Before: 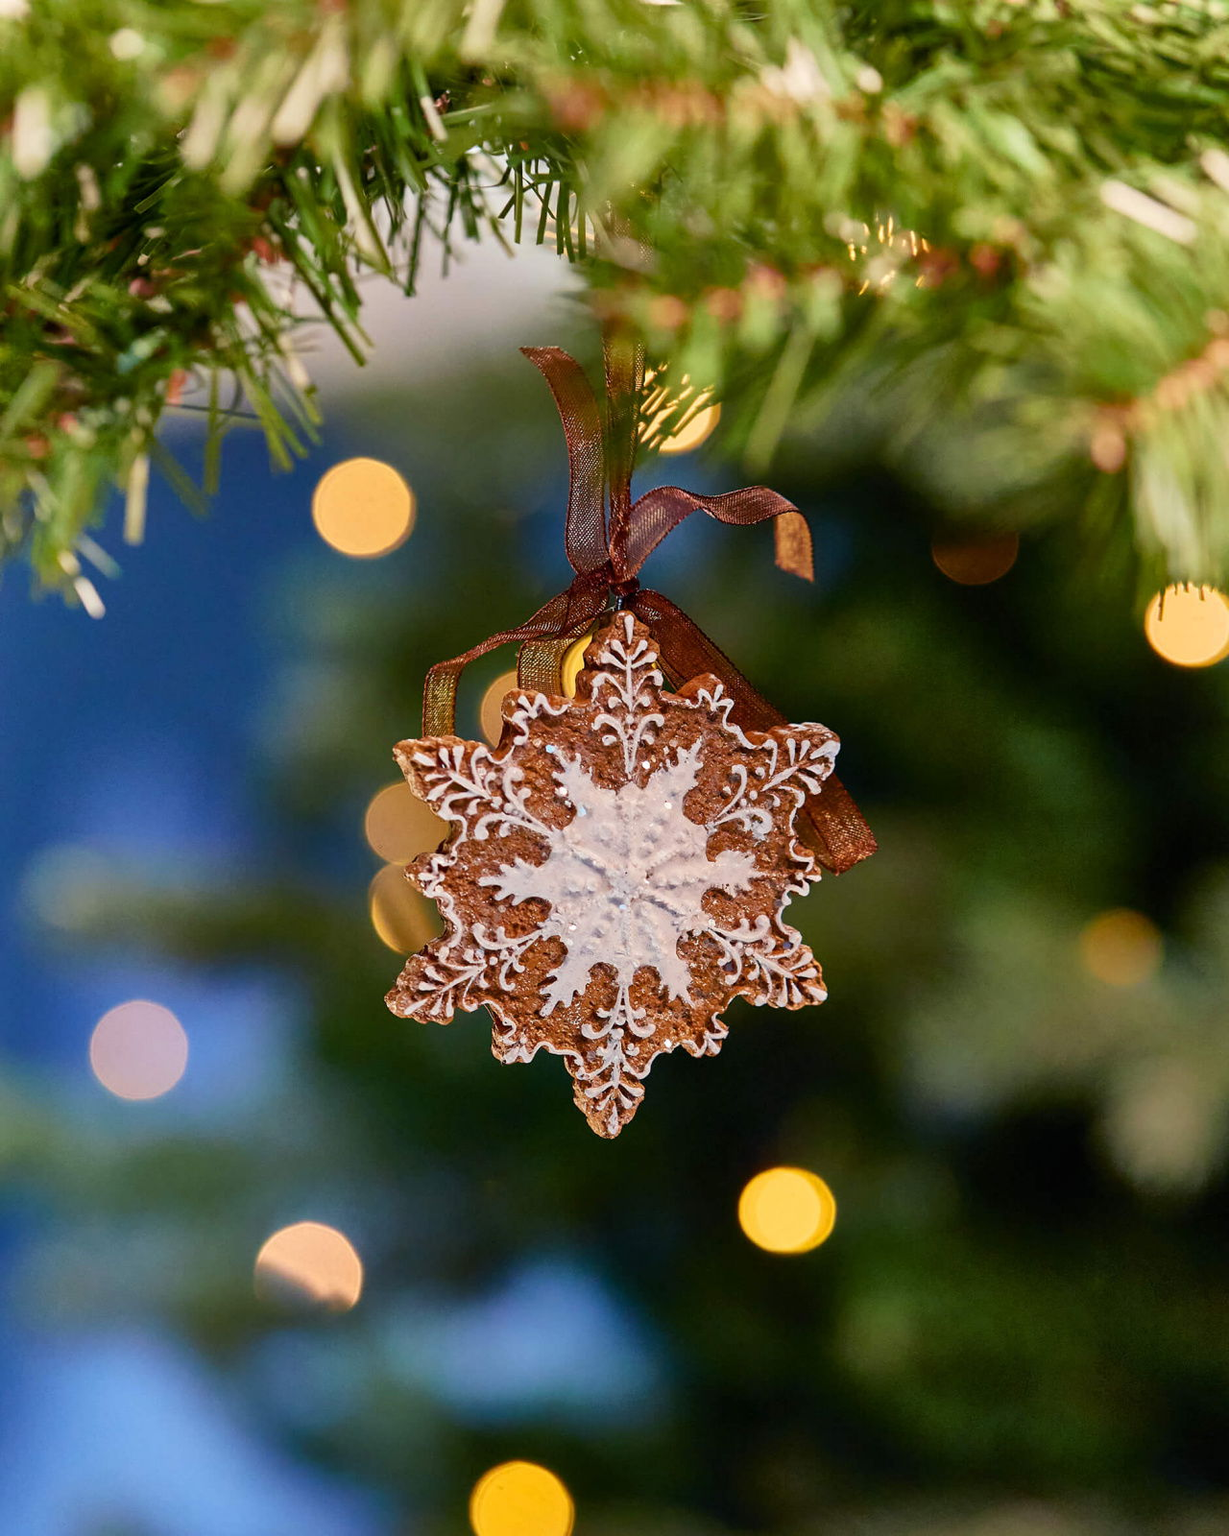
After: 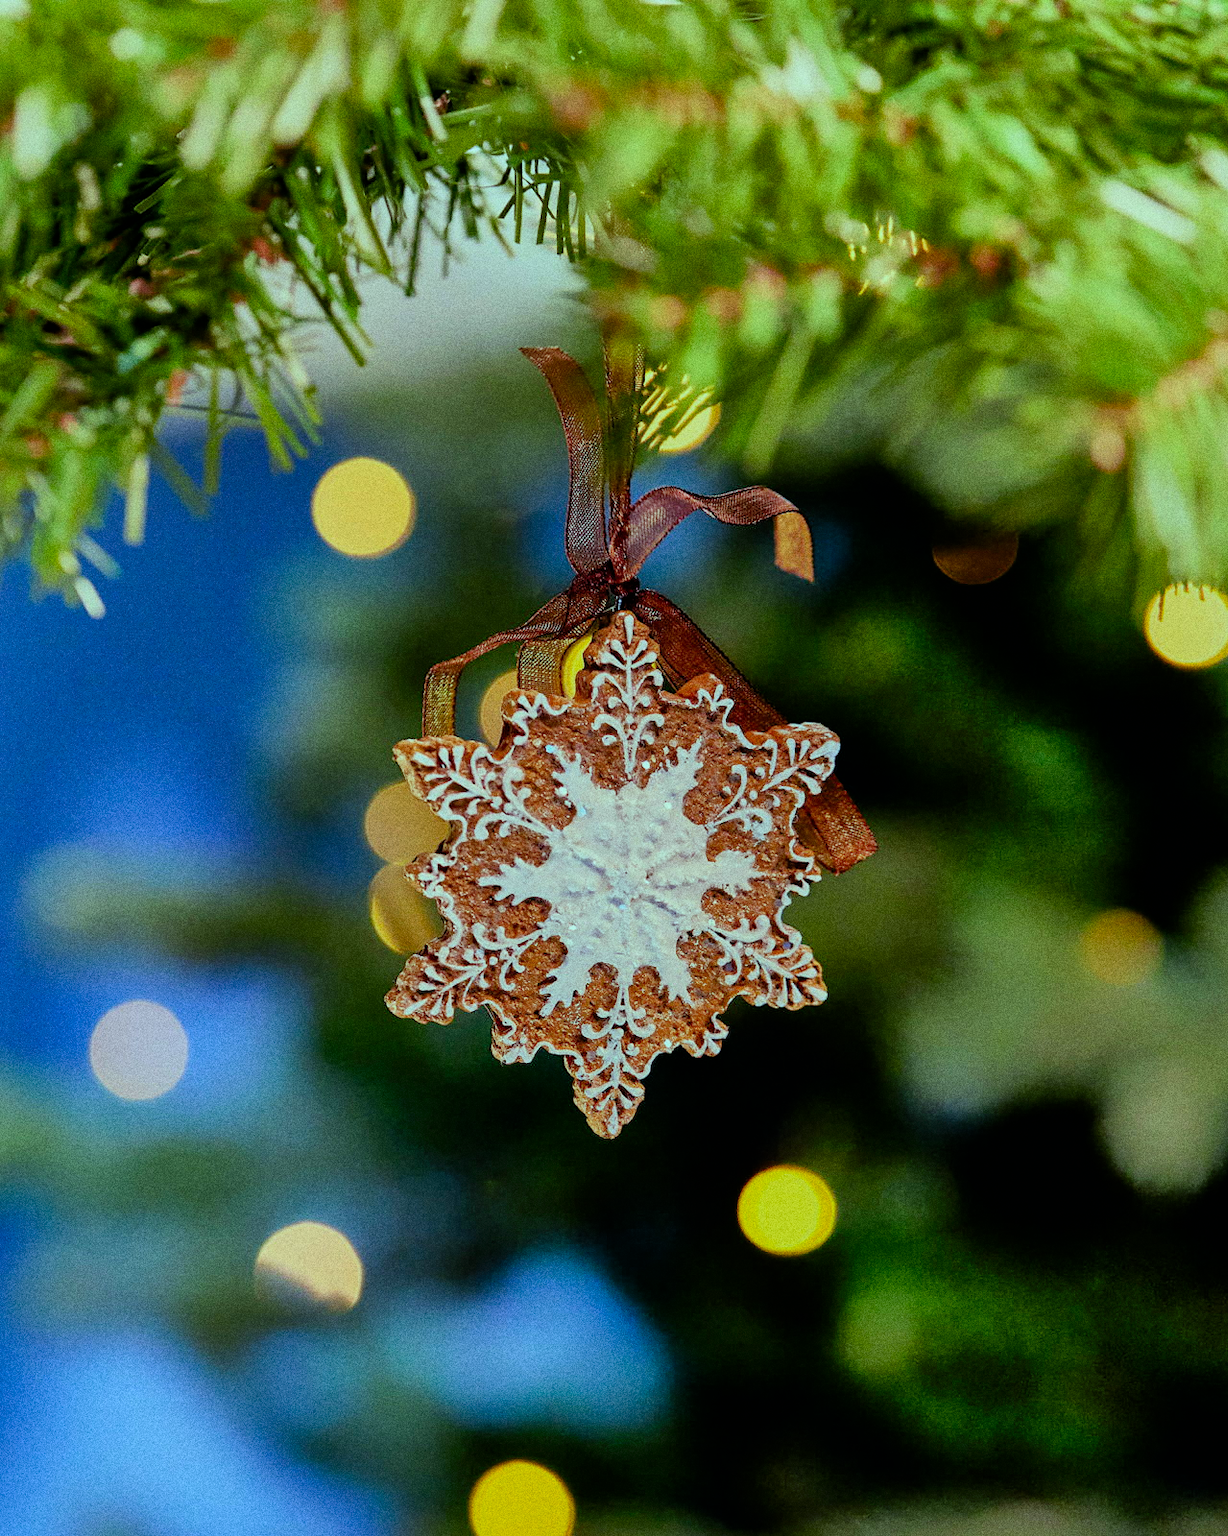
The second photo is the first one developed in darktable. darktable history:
grain: coarseness 0.09 ISO, strength 40%
white balance: emerald 1
exposure: compensate highlight preservation false
contrast brightness saturation: contrast 0.08, saturation 0.2
shadows and highlights: on, module defaults
color balance: mode lift, gamma, gain (sRGB), lift [0.997, 0.979, 1.021, 1.011], gamma [1, 1.084, 0.916, 0.998], gain [1, 0.87, 1.13, 1.101], contrast 4.55%, contrast fulcrum 38.24%, output saturation 104.09%
filmic rgb: black relative exposure -5.83 EV, white relative exposure 3.4 EV, hardness 3.68
